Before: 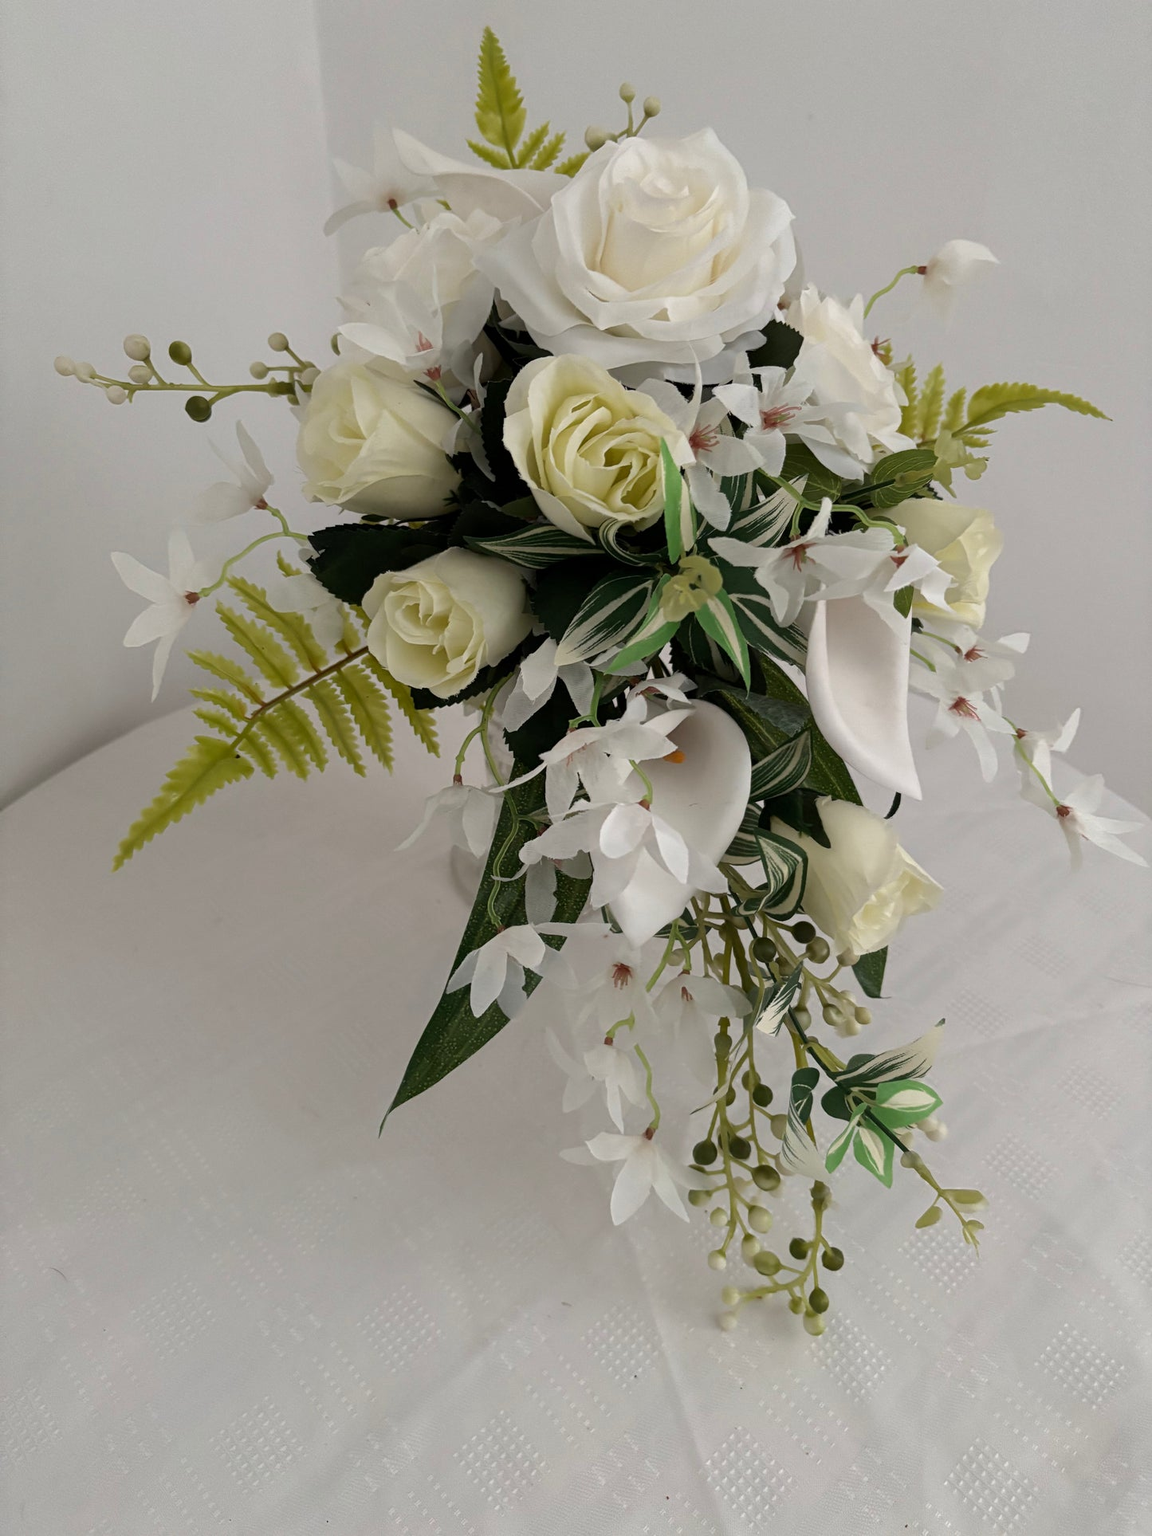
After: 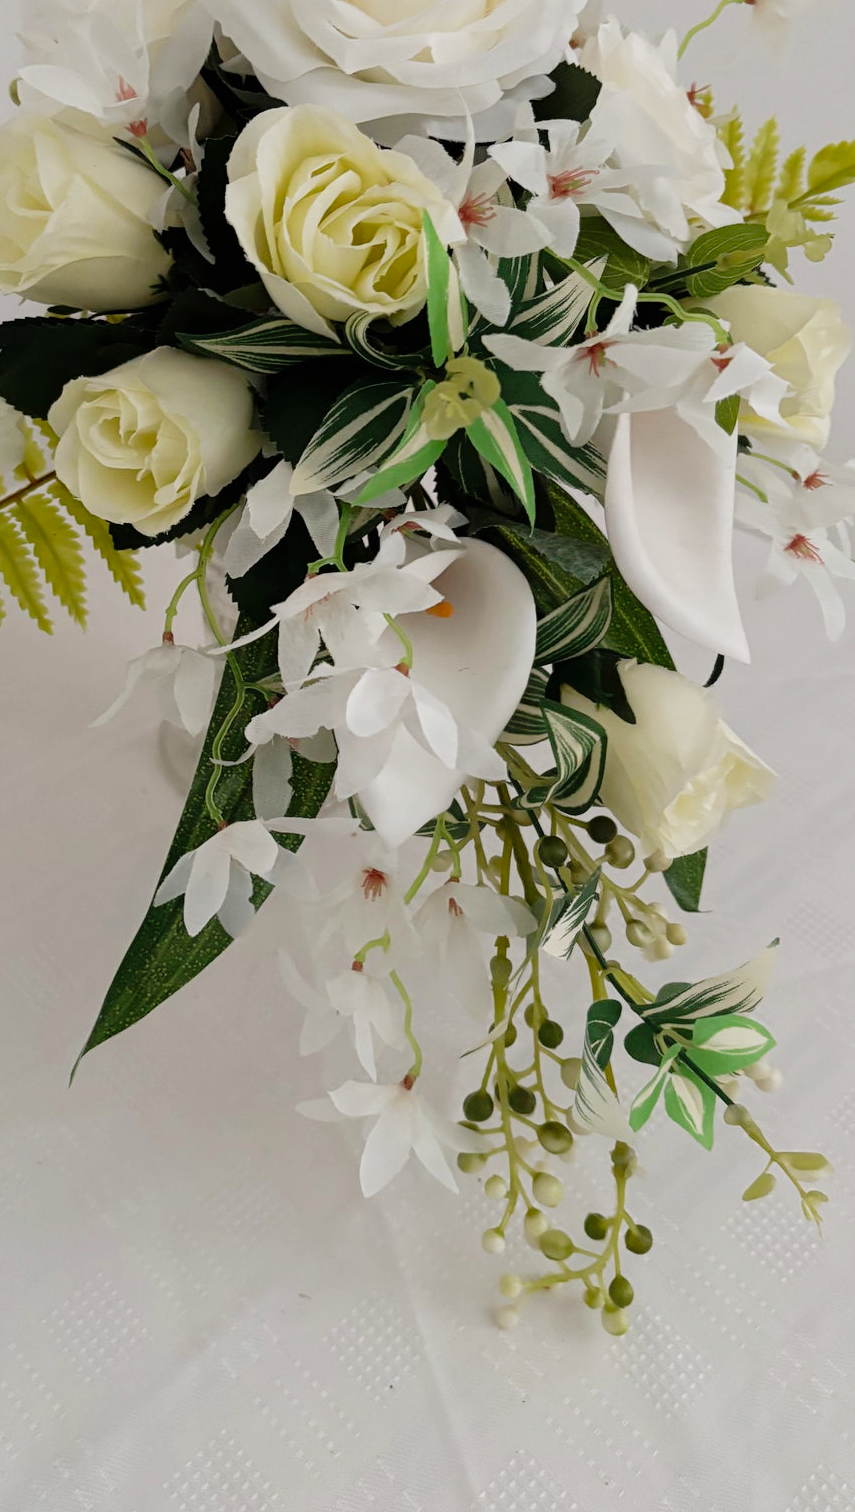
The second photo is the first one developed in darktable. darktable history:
tone curve: curves: ch0 [(0, 0.003) (0.044, 0.032) (0.12, 0.089) (0.19, 0.175) (0.271, 0.294) (0.457, 0.546) (0.588, 0.71) (0.701, 0.815) (0.86, 0.922) (1, 0.982)]; ch1 [(0, 0) (0.247, 0.215) (0.433, 0.382) (0.466, 0.426) (0.493, 0.481) (0.501, 0.5) (0.517, 0.524) (0.557, 0.582) (0.598, 0.651) (0.671, 0.735) (0.796, 0.85) (1, 1)]; ch2 [(0, 0) (0.249, 0.216) (0.357, 0.317) (0.448, 0.432) (0.478, 0.492) (0.498, 0.499) (0.517, 0.53) (0.537, 0.57) (0.569, 0.623) (0.61, 0.663) (0.706, 0.75) (0.808, 0.809) (0.991, 0.968)], preserve colors none
crop and rotate: left 28.11%, top 17.655%, right 12.667%, bottom 3.839%
tone equalizer: -8 EV 0.269 EV, -7 EV 0.419 EV, -6 EV 0.403 EV, -5 EV 0.269 EV, -3 EV -0.266 EV, -2 EV -0.402 EV, -1 EV -0.411 EV, +0 EV -0.278 EV, edges refinement/feathering 500, mask exposure compensation -1.57 EV, preserve details no
